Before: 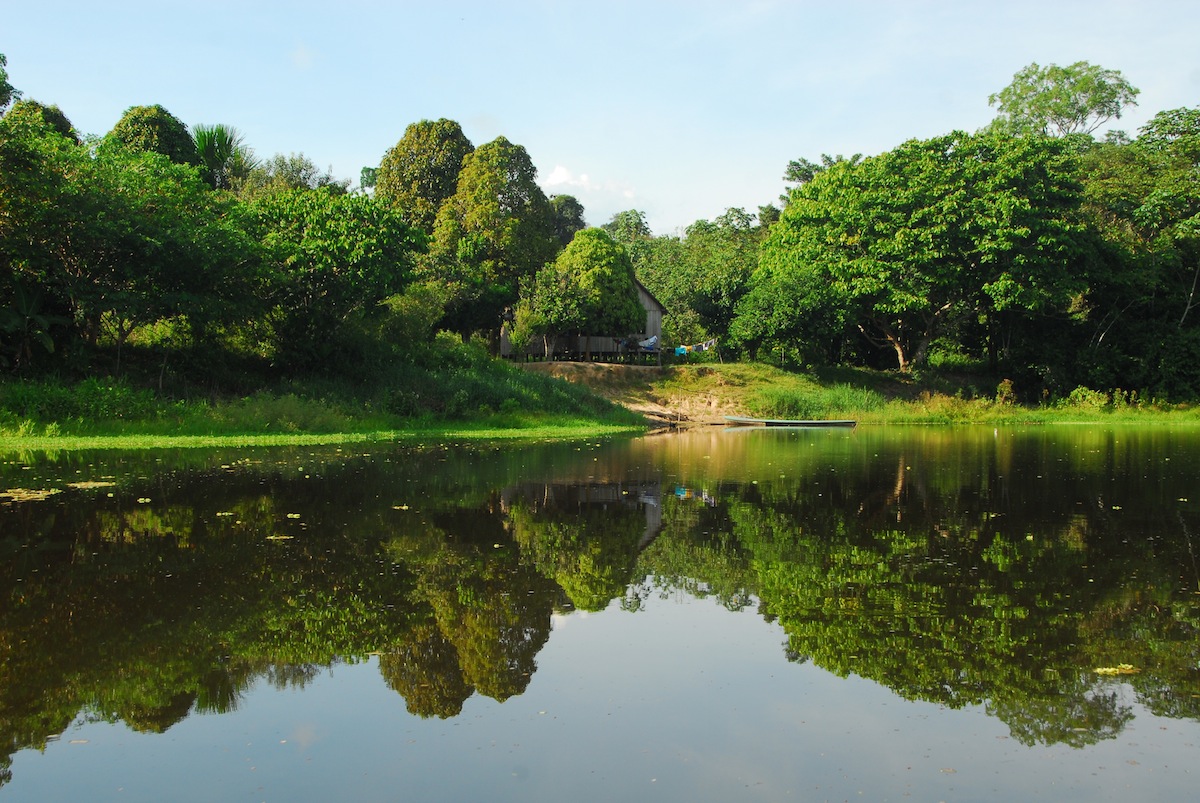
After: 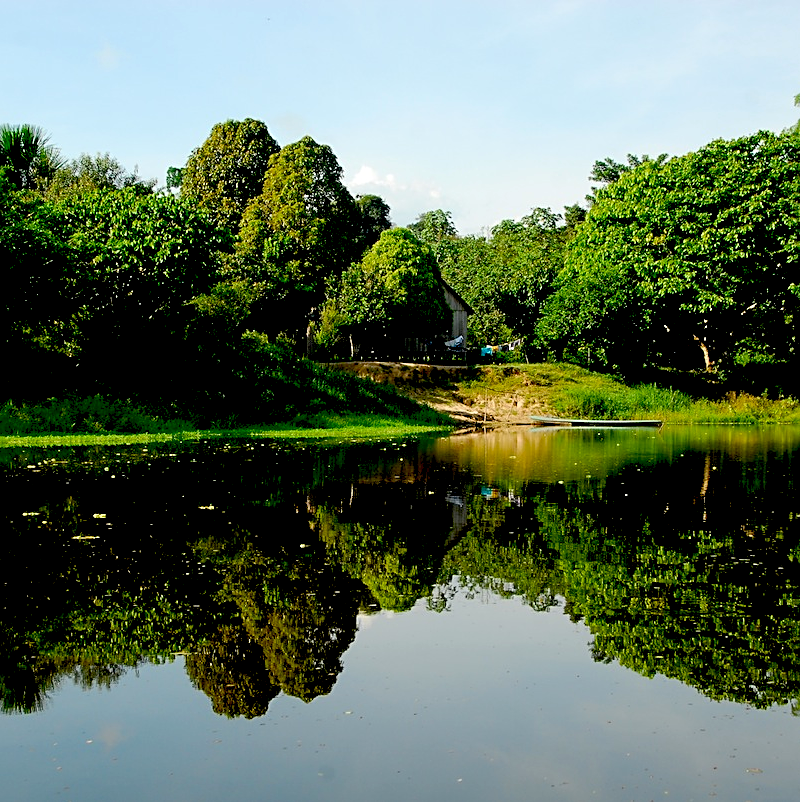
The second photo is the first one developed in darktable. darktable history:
exposure: black level correction 0.049, exposure 0.013 EV, compensate highlight preservation false
crop and rotate: left 16.195%, right 17.088%
sharpen: on, module defaults
